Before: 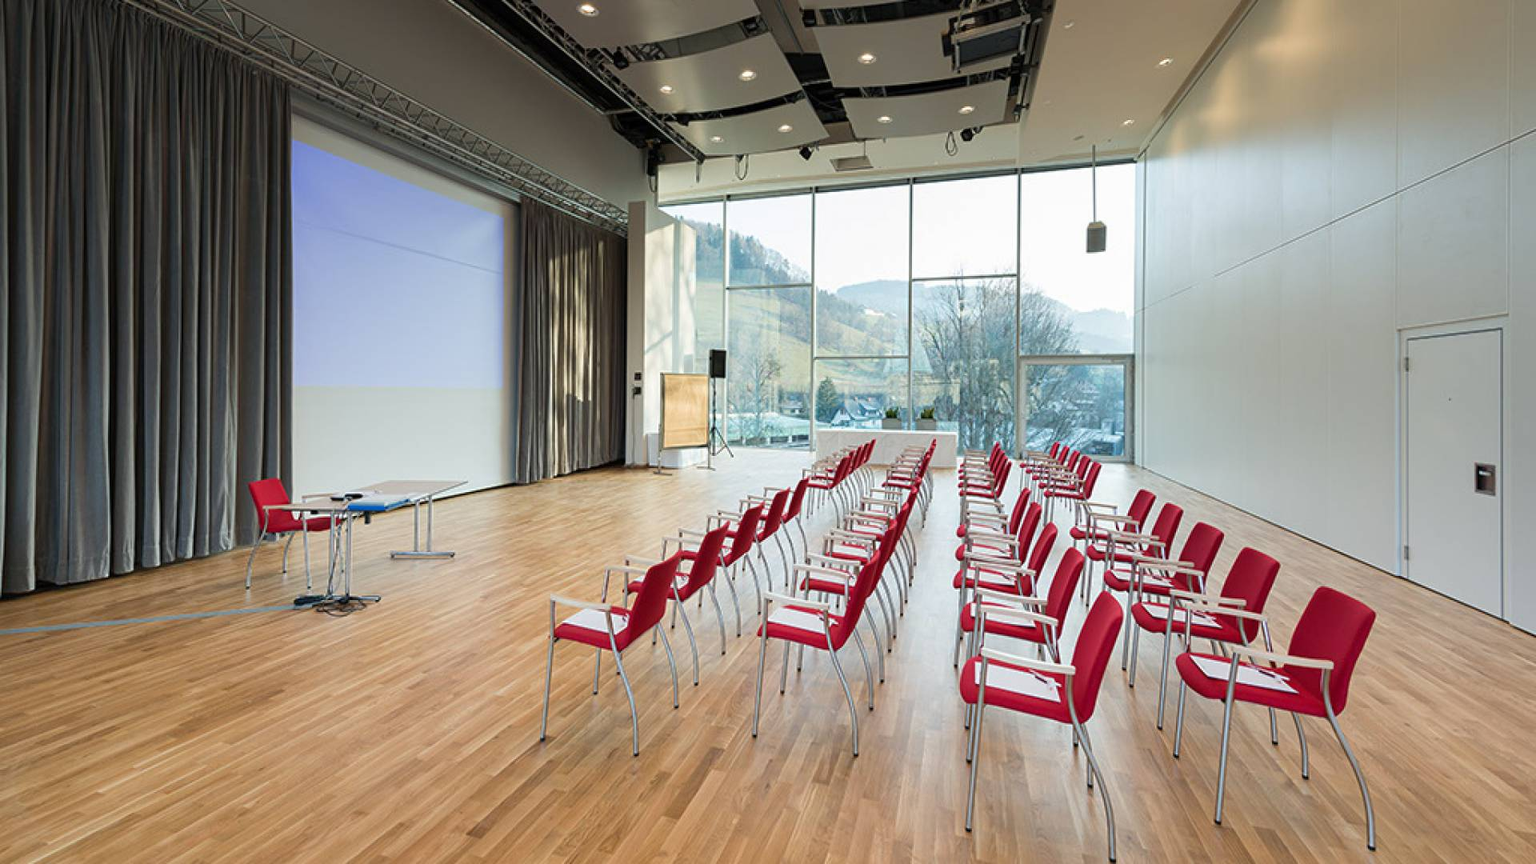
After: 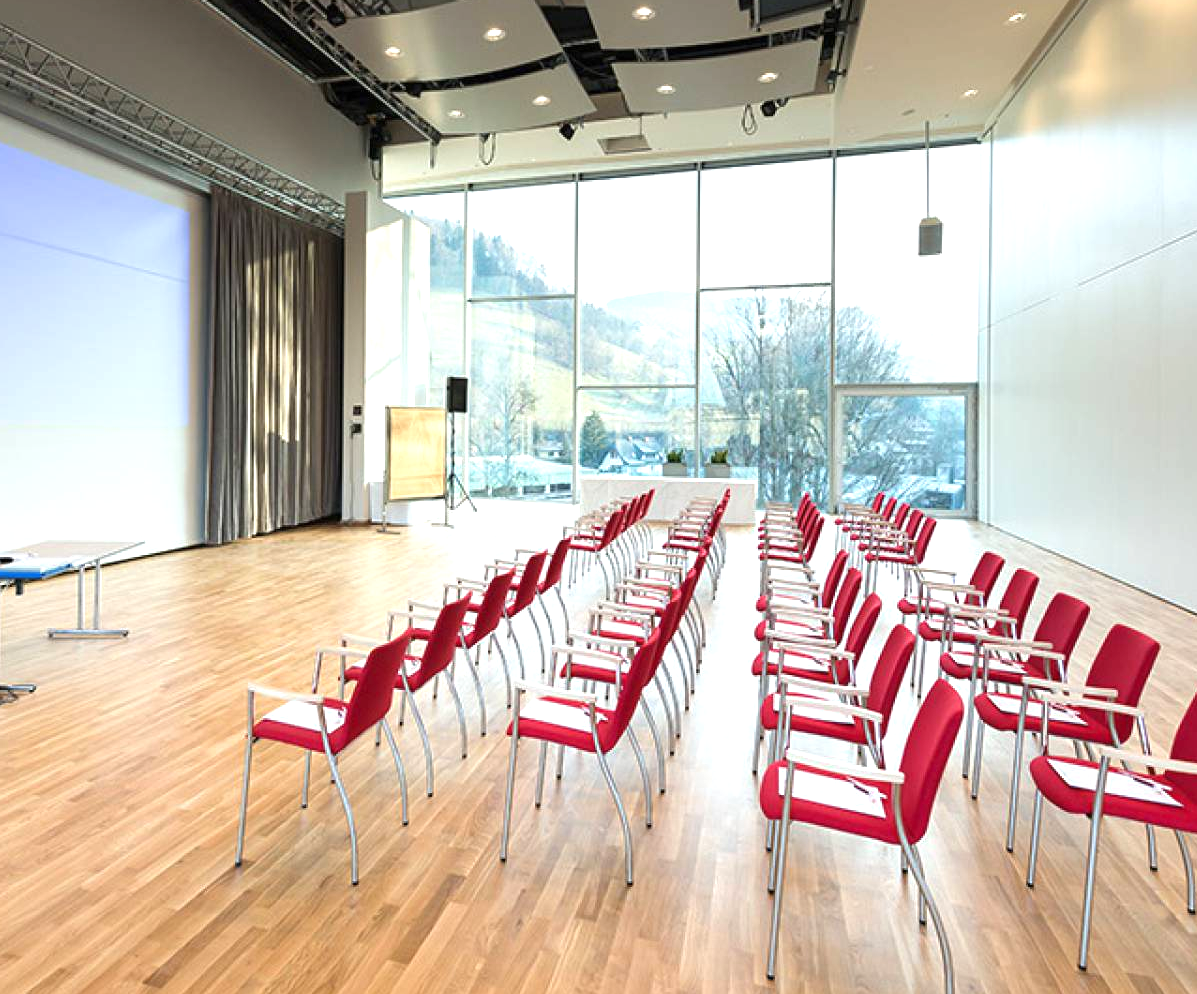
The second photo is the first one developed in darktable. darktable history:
exposure: black level correction 0, exposure 0.7 EV, compensate exposure bias true, compensate highlight preservation false
crop and rotate: left 22.918%, top 5.629%, right 14.711%, bottom 2.247%
